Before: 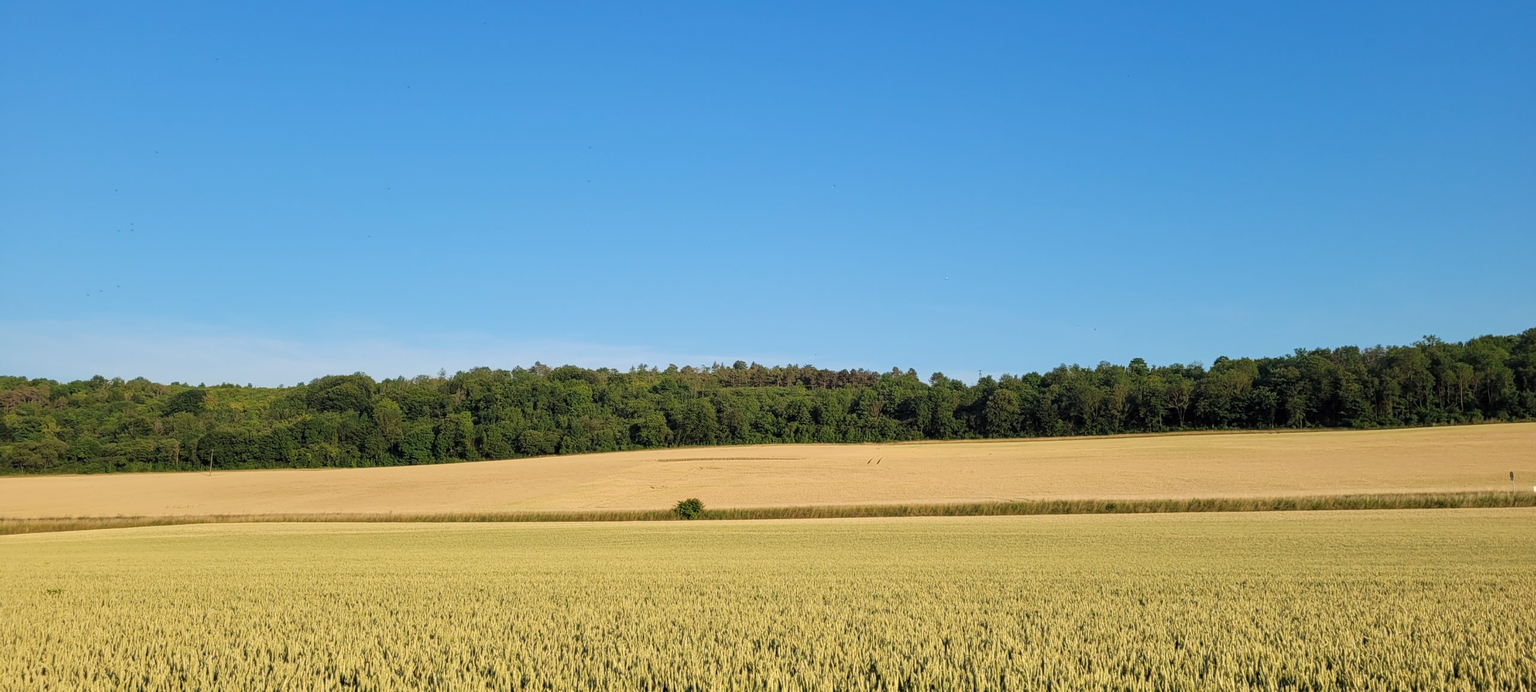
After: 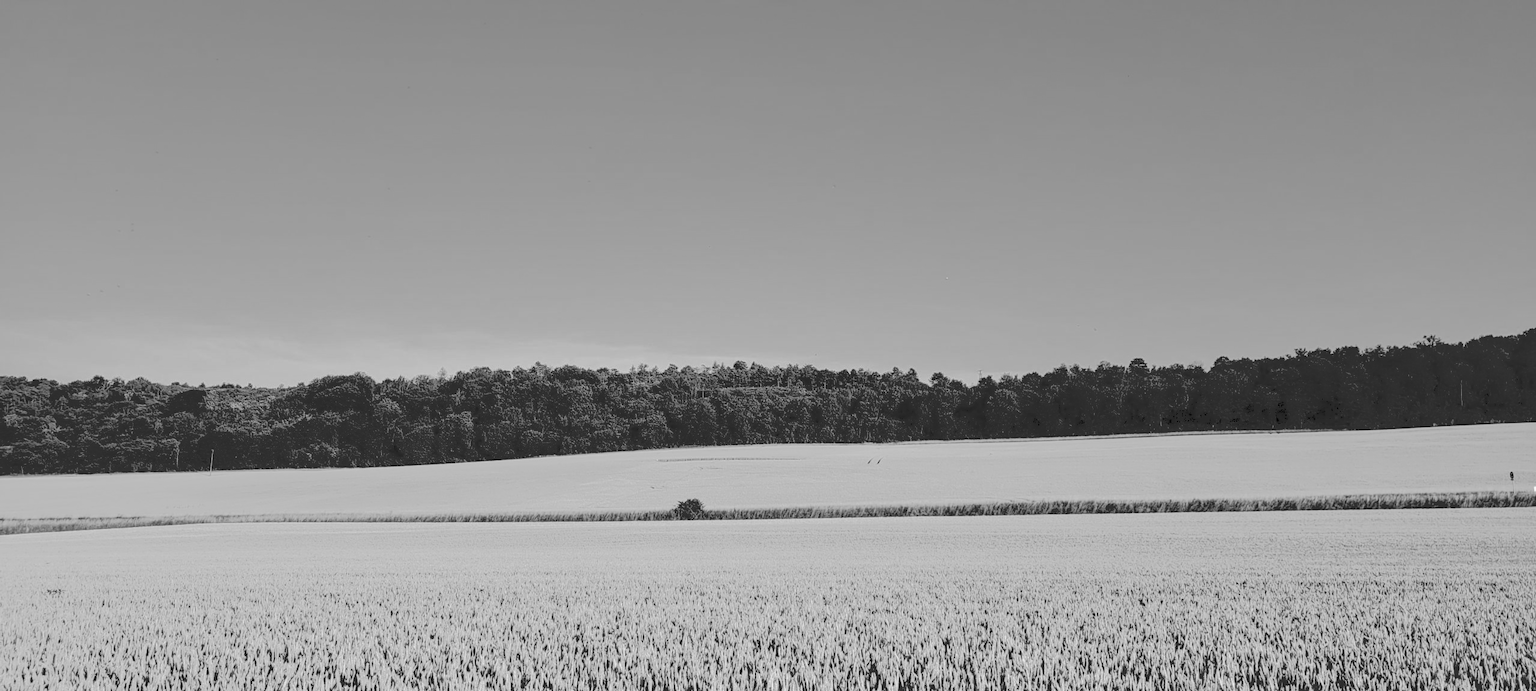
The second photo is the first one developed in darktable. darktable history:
monochrome: a -92.57, b 58.91
base curve: curves: ch0 [(0.065, 0.026) (0.236, 0.358) (0.53, 0.546) (0.777, 0.841) (0.924, 0.992)], preserve colors average RGB
local contrast: highlights 100%, shadows 100%, detail 120%, midtone range 0.2
